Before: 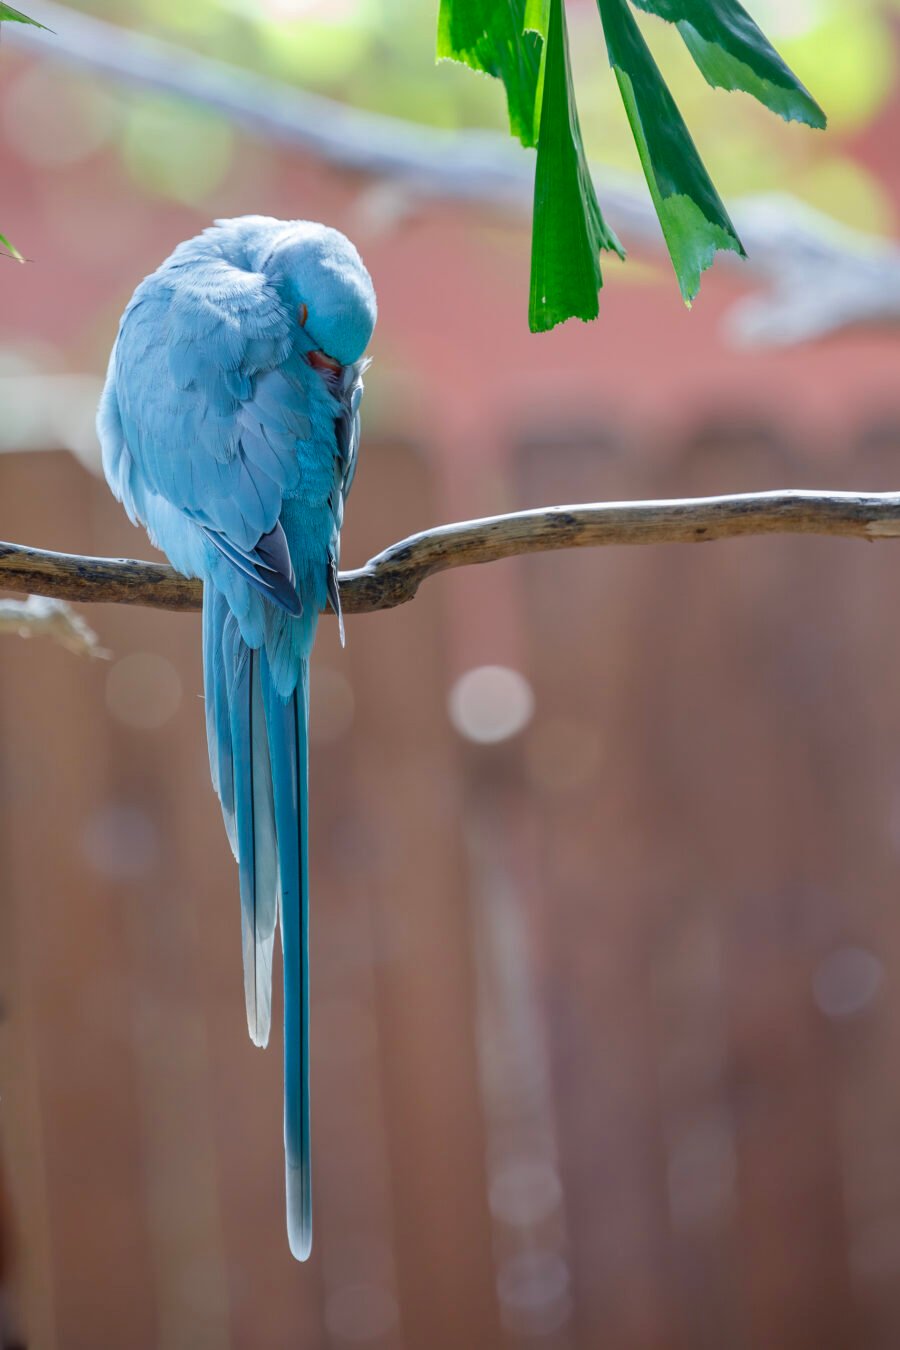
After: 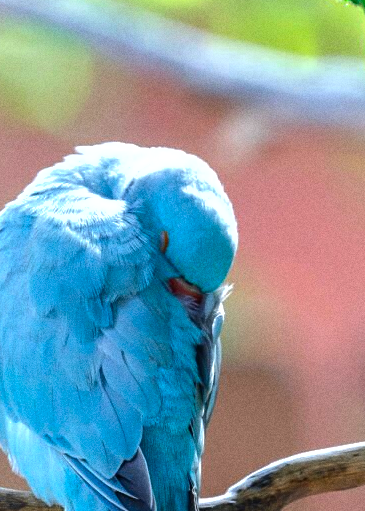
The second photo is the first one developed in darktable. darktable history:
contrast brightness saturation: contrast 0.04, saturation 0.16
crop: left 15.452%, top 5.459%, right 43.956%, bottom 56.62%
tone equalizer: -8 EV -0.75 EV, -7 EV -0.7 EV, -6 EV -0.6 EV, -5 EV -0.4 EV, -3 EV 0.4 EV, -2 EV 0.6 EV, -1 EV 0.7 EV, +0 EV 0.75 EV, edges refinement/feathering 500, mask exposure compensation -1.57 EV, preserve details no
grain: on, module defaults
shadows and highlights: shadows 40, highlights -60
